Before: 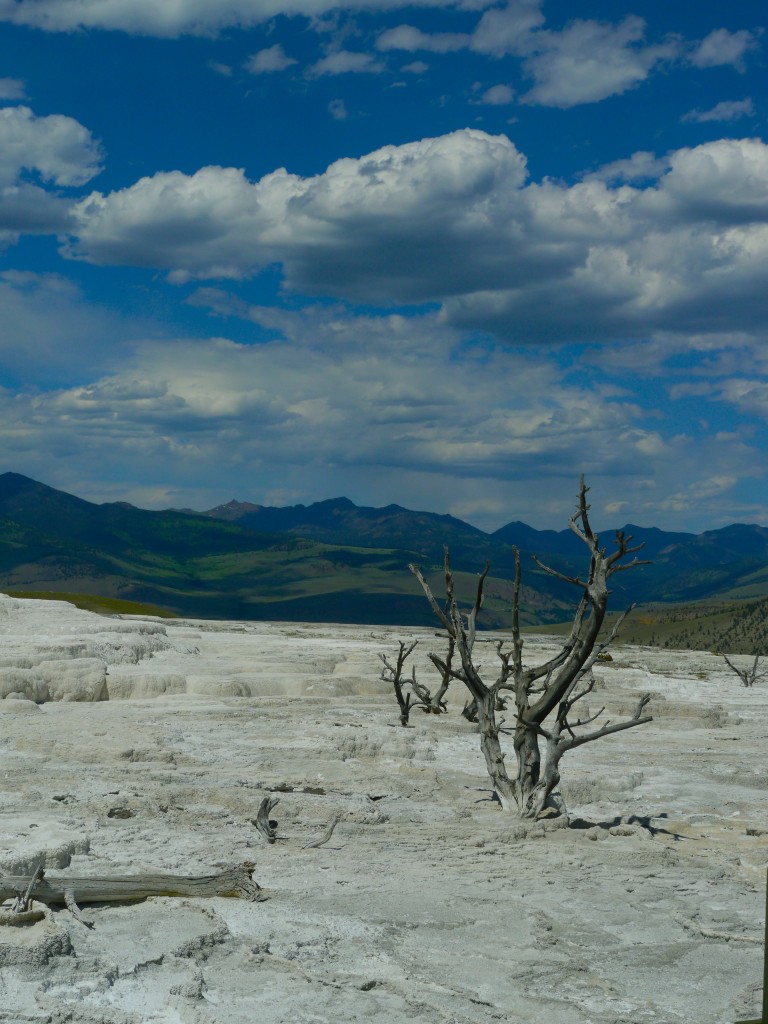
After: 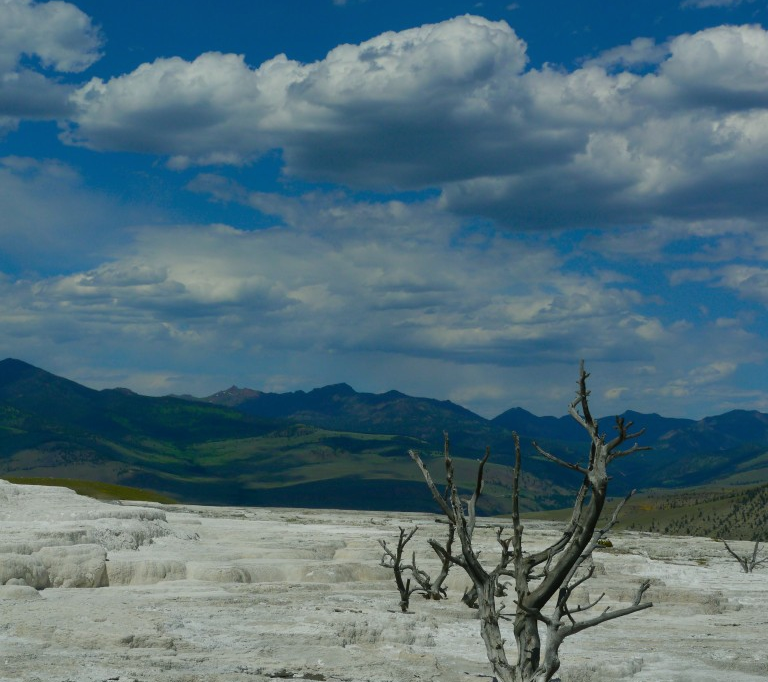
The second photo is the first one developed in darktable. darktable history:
crop: top 11.166%, bottom 22.168%
shadows and highlights: shadows 32.83, highlights -47.7, soften with gaussian
